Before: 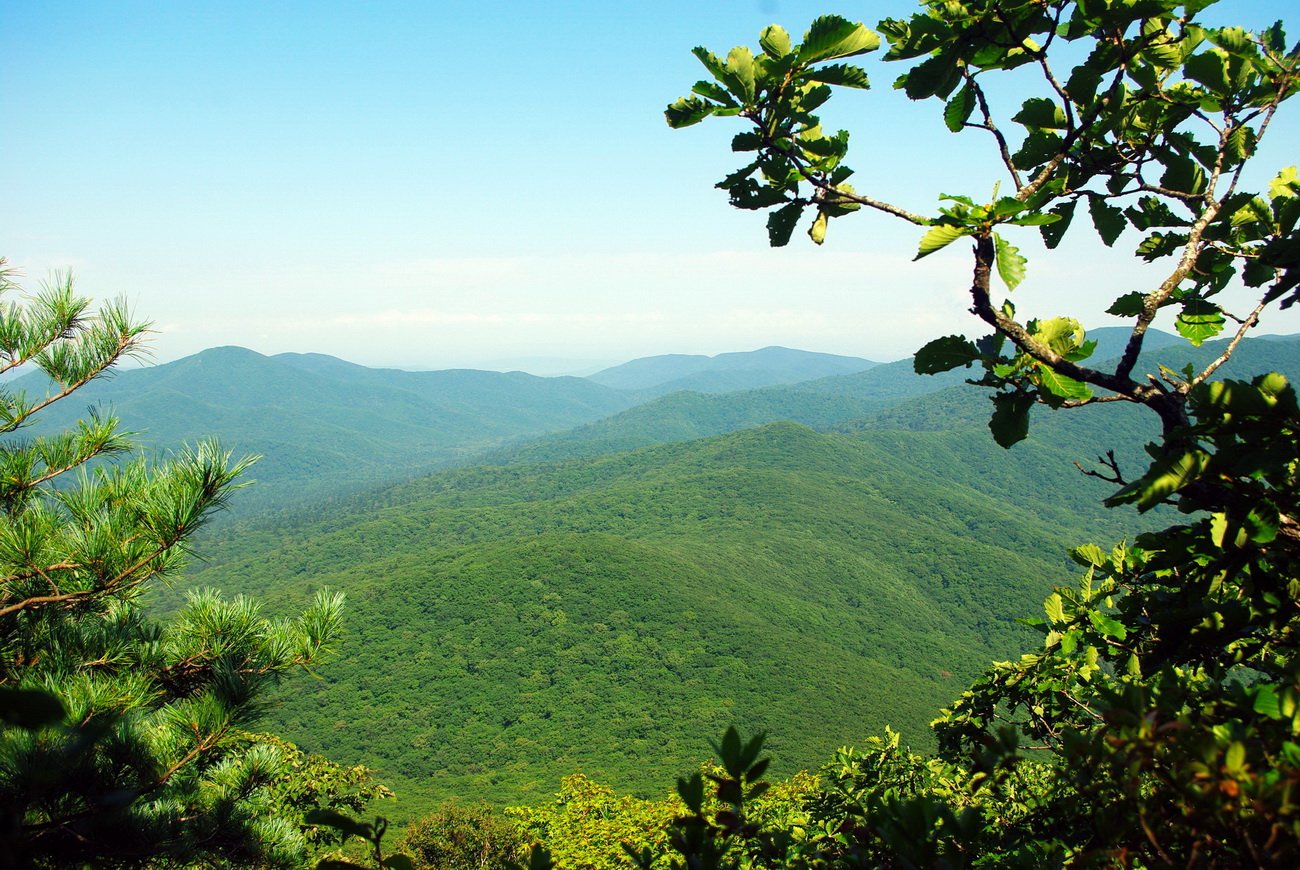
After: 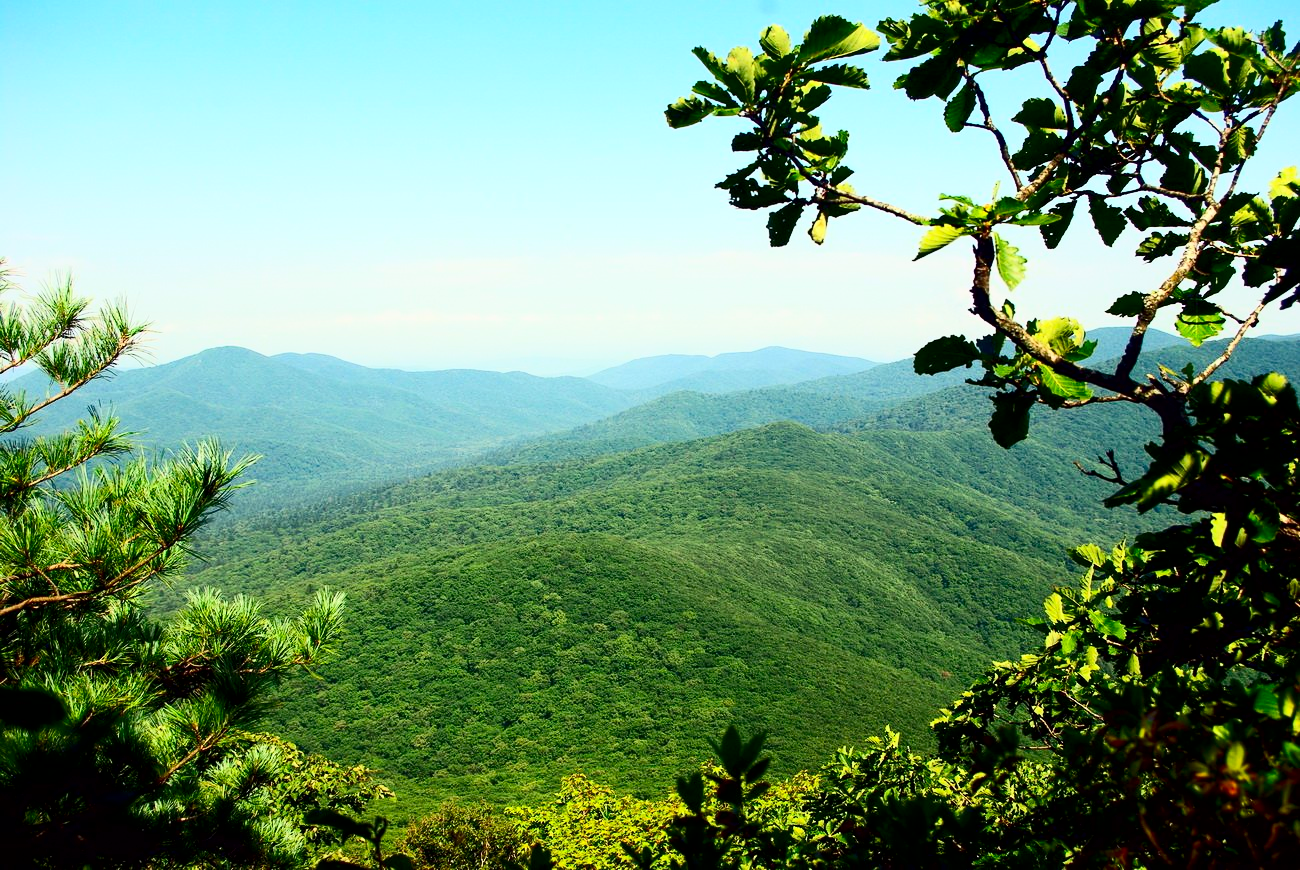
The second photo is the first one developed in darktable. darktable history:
contrast brightness saturation: contrast 0.401, brightness 0.095, saturation 0.211
exposure: black level correction 0.006, exposure -0.224 EV, compensate highlight preservation false
